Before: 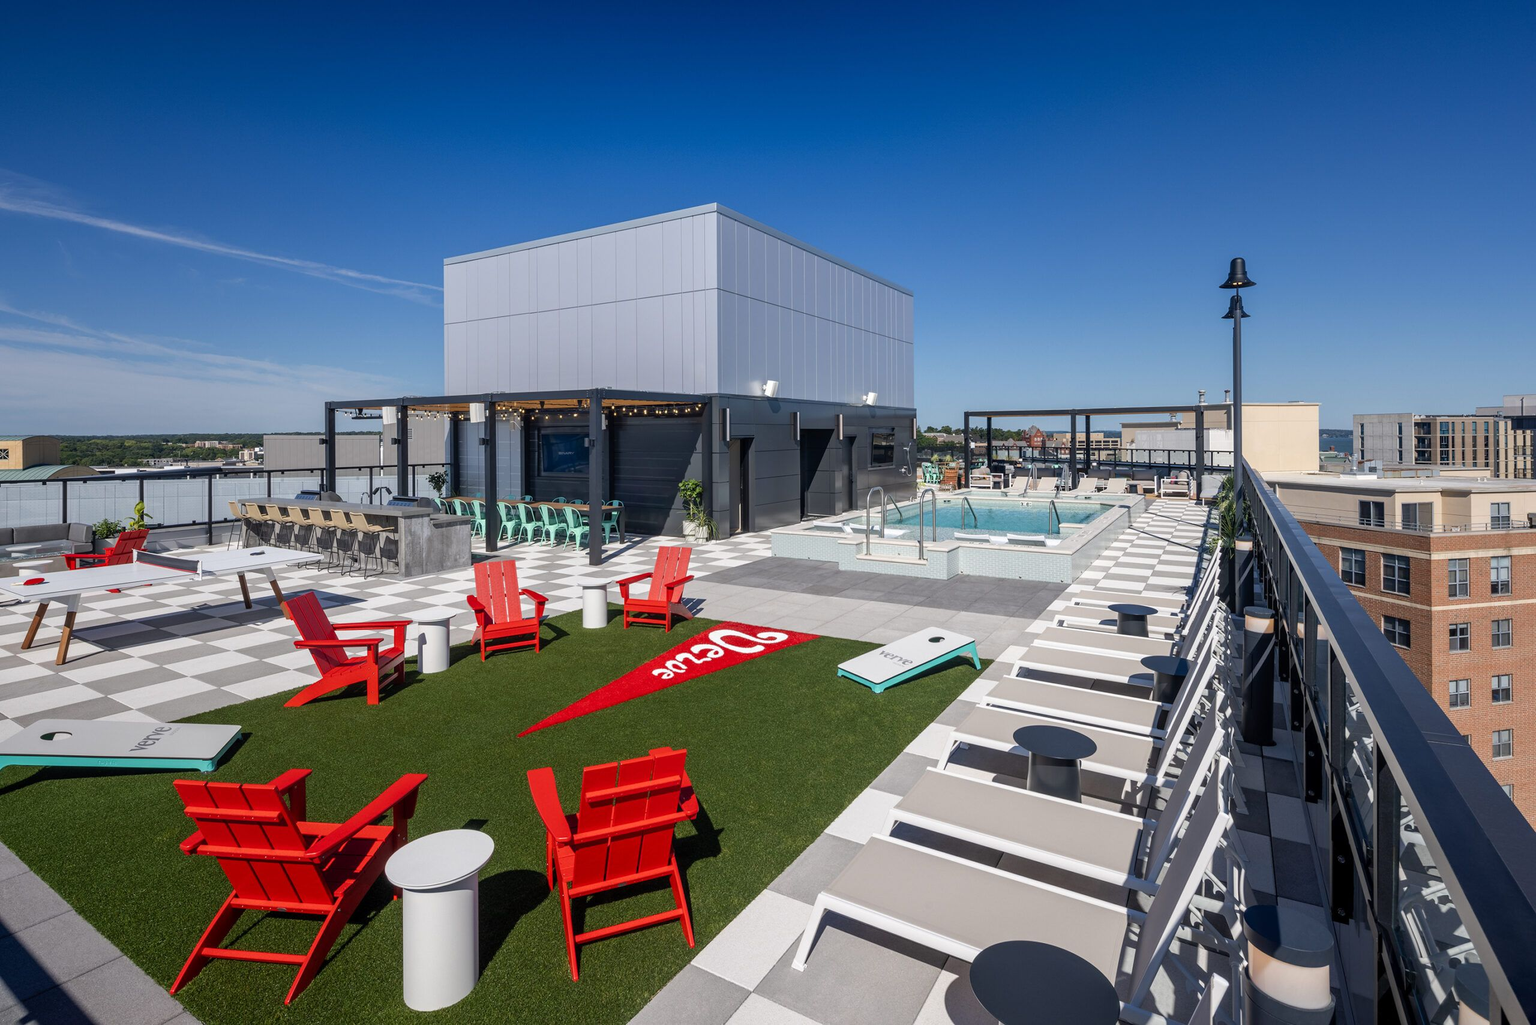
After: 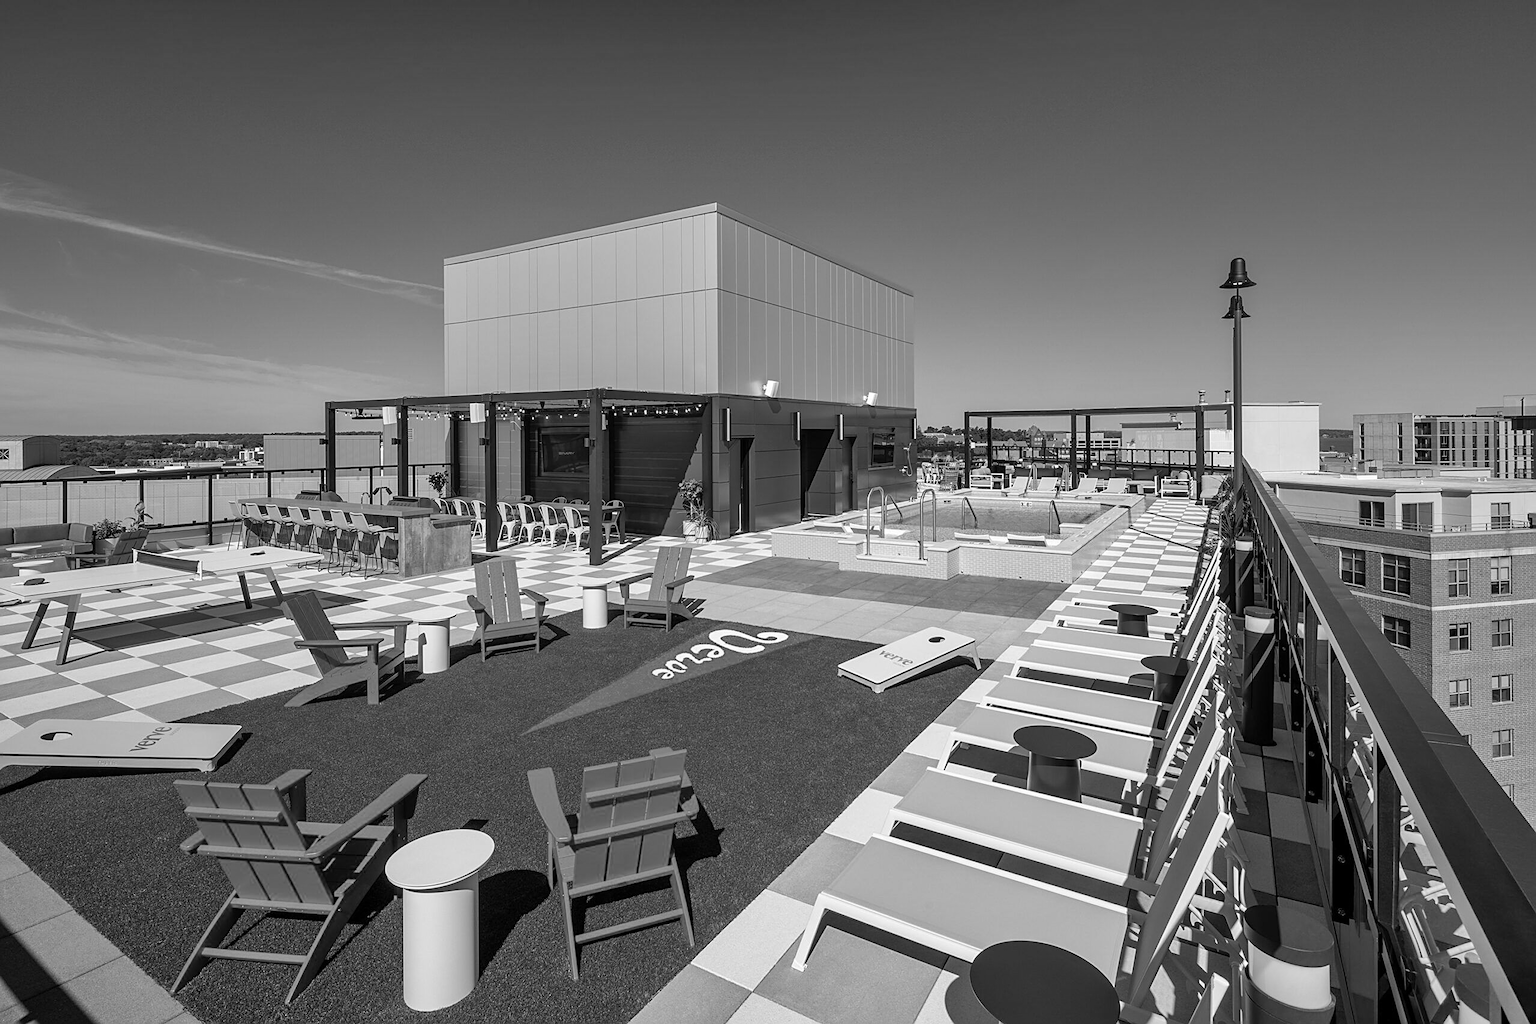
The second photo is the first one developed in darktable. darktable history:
shadows and highlights: low approximation 0.01, soften with gaussian
sharpen: on, module defaults
monochrome: on, module defaults
